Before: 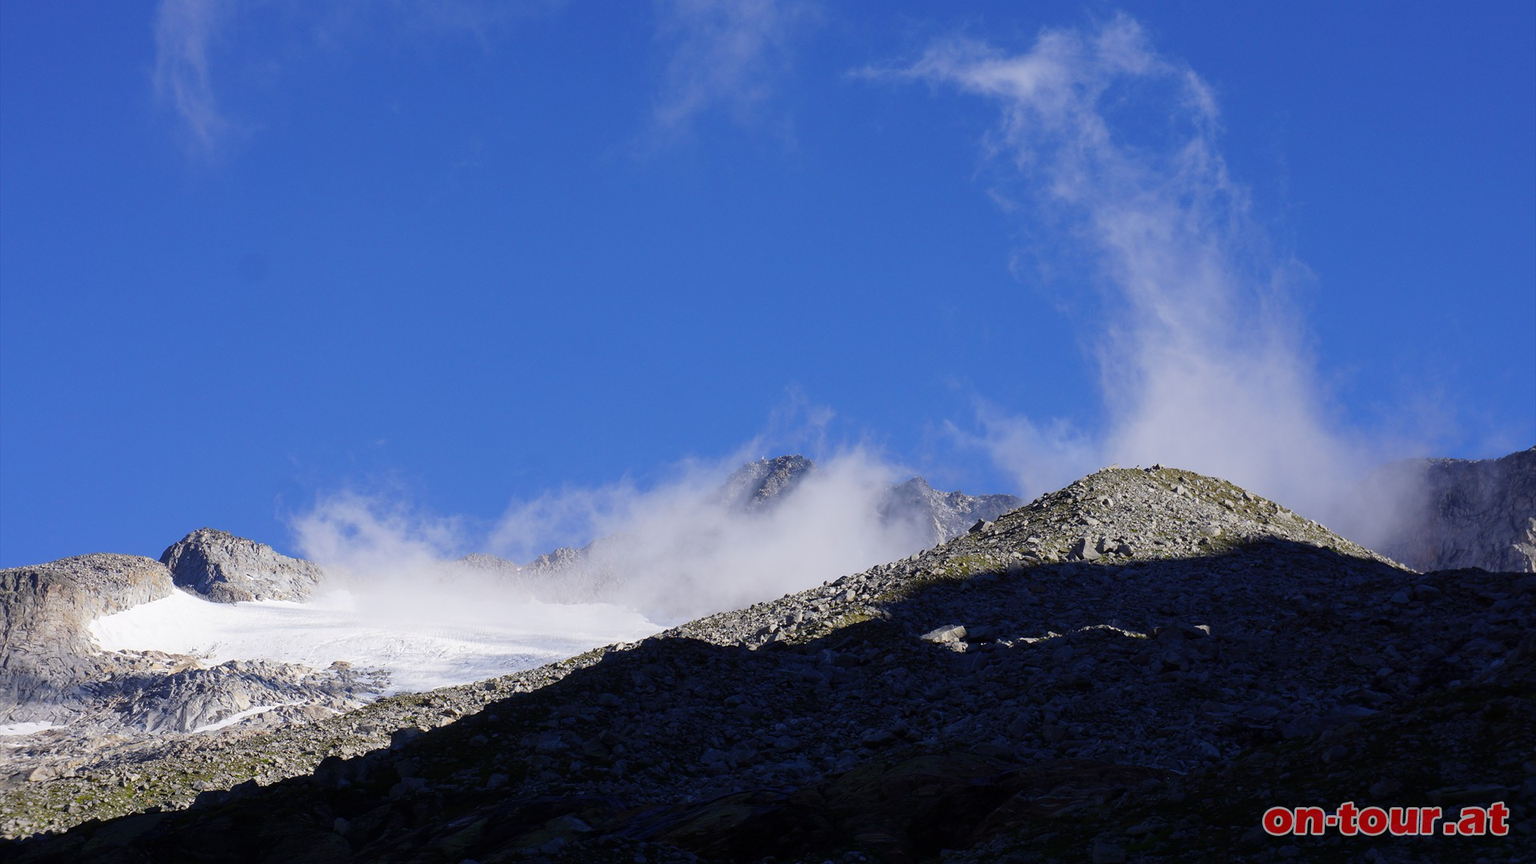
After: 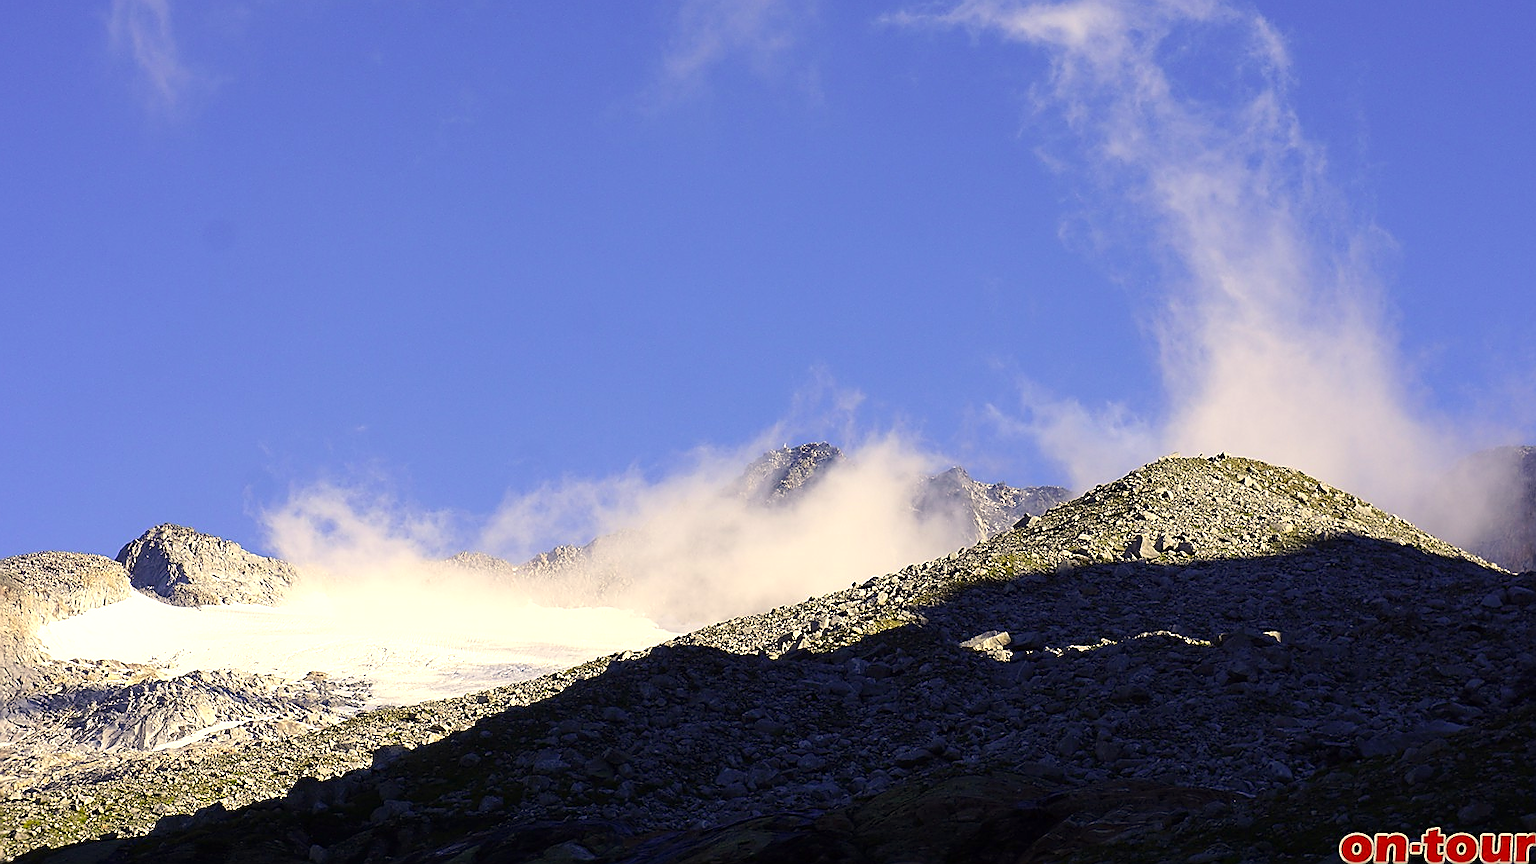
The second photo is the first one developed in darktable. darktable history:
sharpen: radius 1.409, amount 1.252, threshold 0.654
crop: left 3.63%, top 6.502%, right 6.181%, bottom 3.256%
color correction: highlights a* 2.7, highlights b* 23.49
exposure: exposure 0.634 EV, compensate highlight preservation false
